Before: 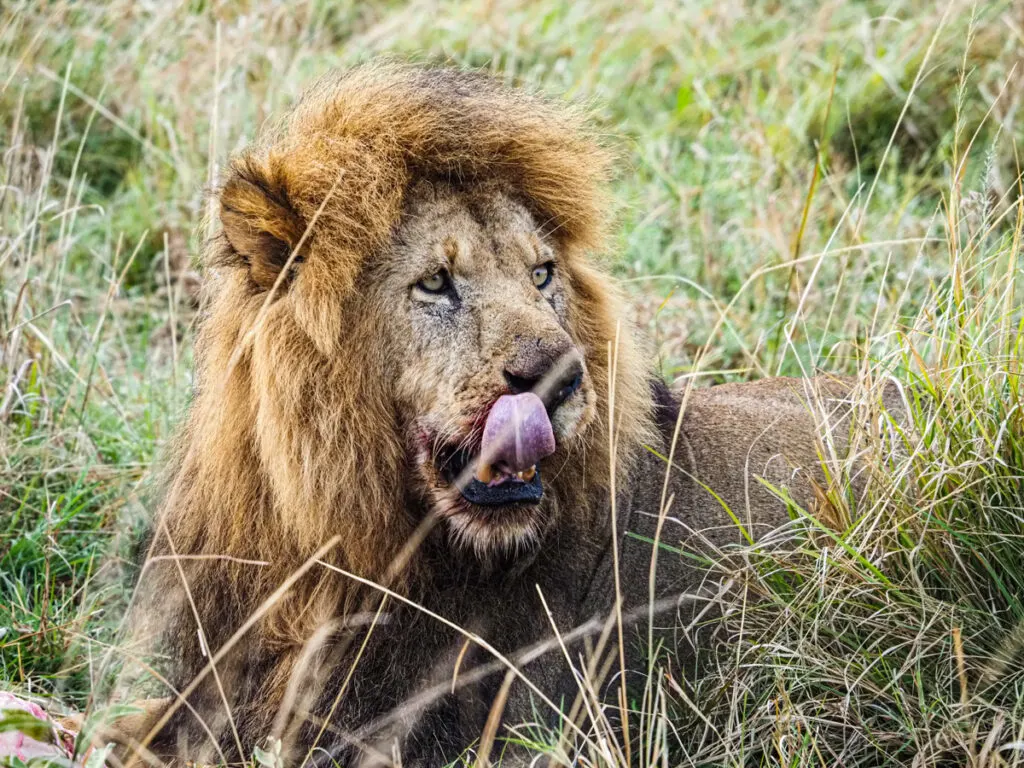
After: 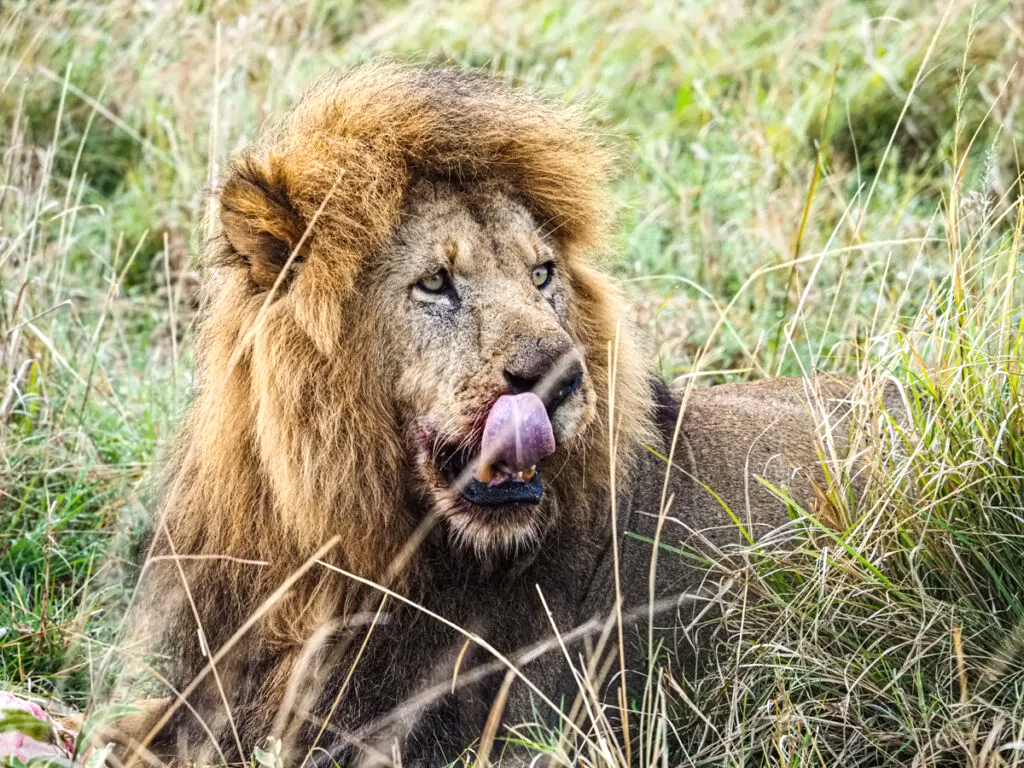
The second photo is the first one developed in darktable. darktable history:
contrast equalizer: y [[0.5 ×6], [0.5 ×6], [0.5 ×6], [0 ×6], [0, 0, 0, 0.581, 0.011, 0]]
exposure: exposure 0.232 EV, compensate exposure bias true, compensate highlight preservation false
